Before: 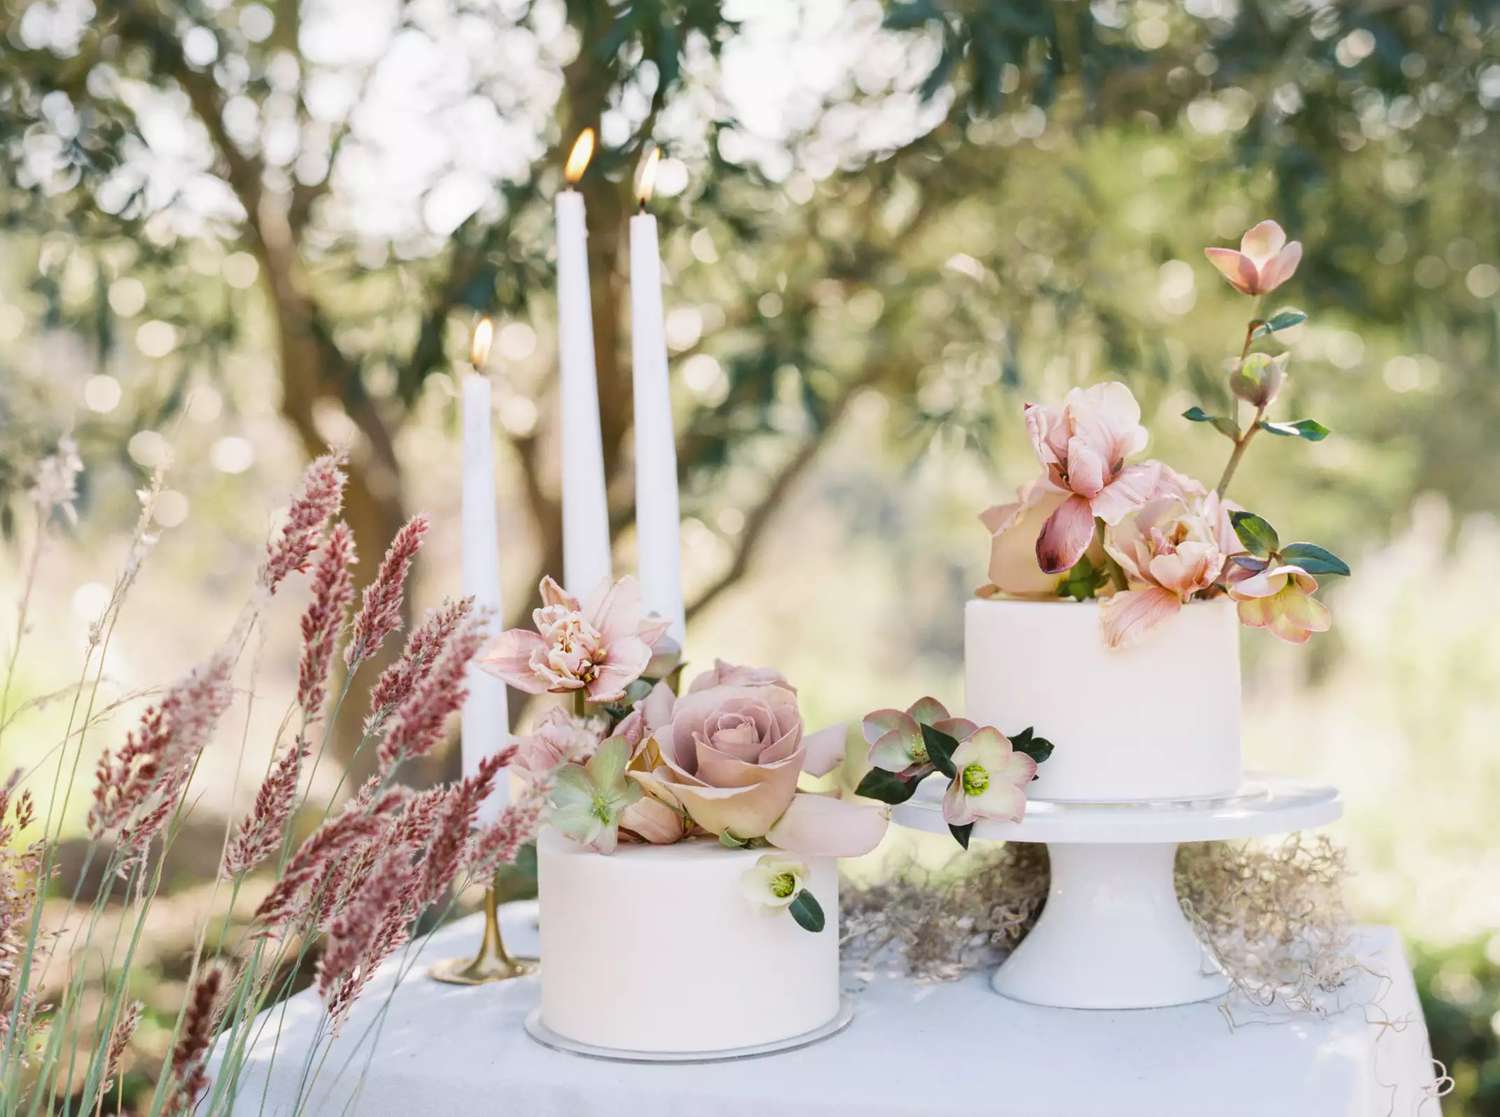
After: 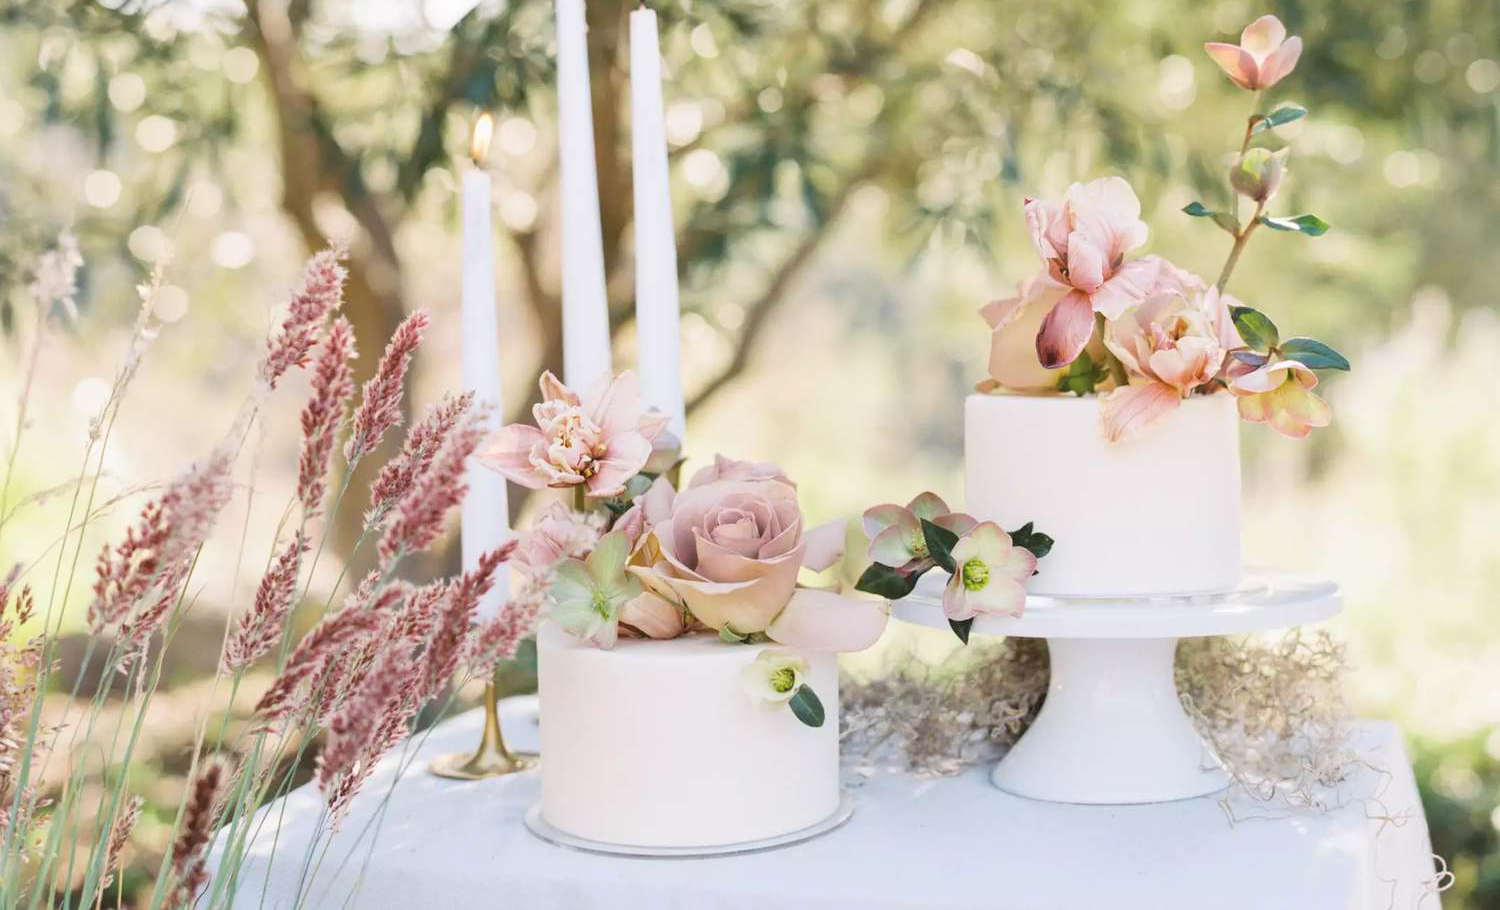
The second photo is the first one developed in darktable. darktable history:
crop and rotate: top 18.471%
contrast brightness saturation: brightness 0.117
